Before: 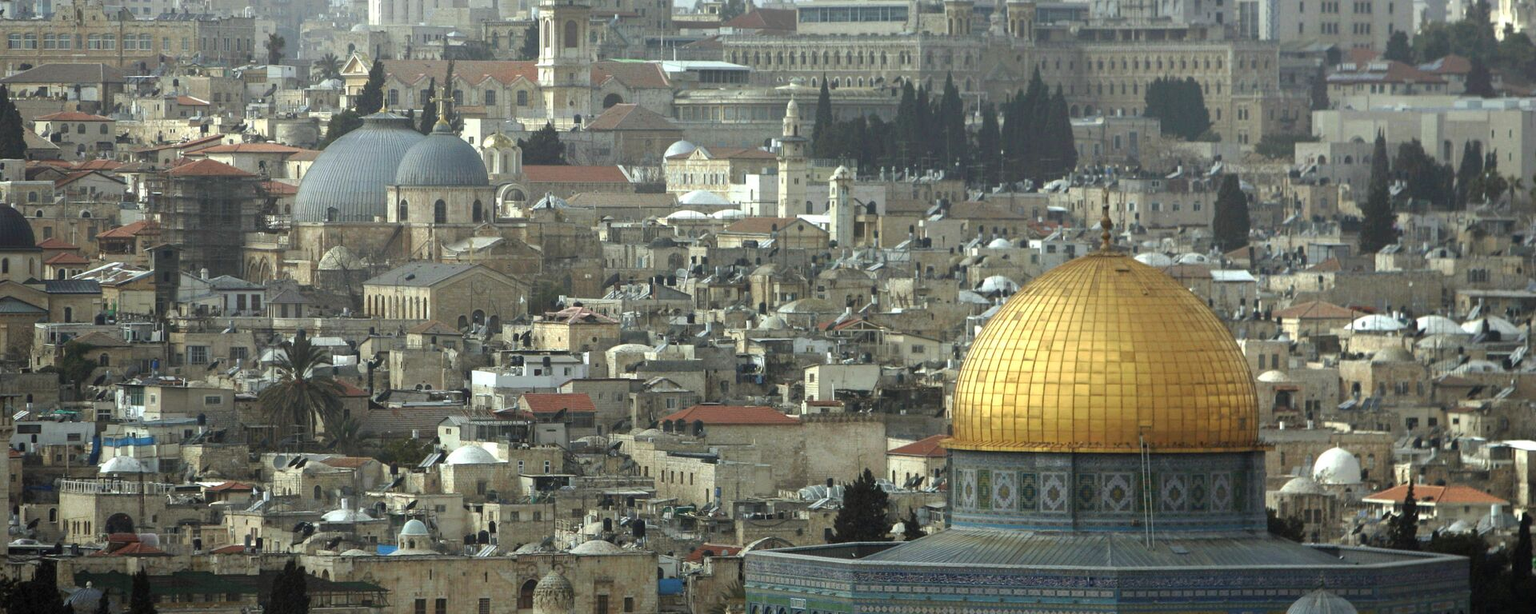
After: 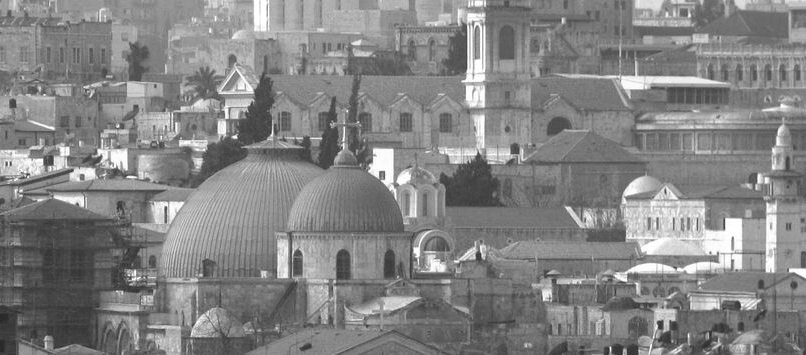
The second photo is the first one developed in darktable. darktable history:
monochrome: size 3.1
crop and rotate: left 10.817%, top 0.062%, right 47.194%, bottom 53.626%
